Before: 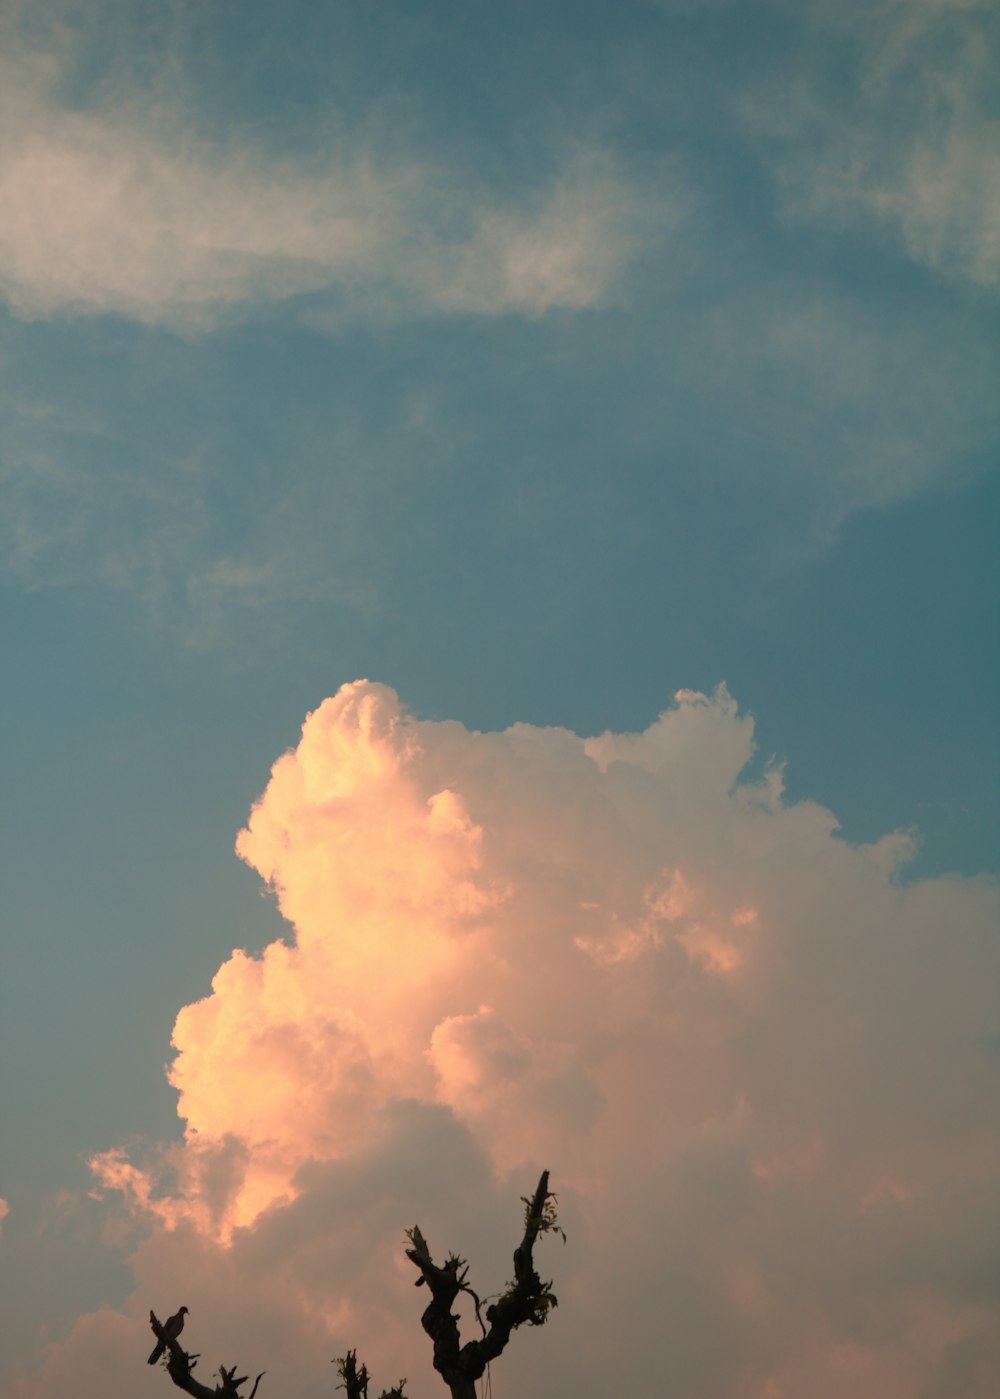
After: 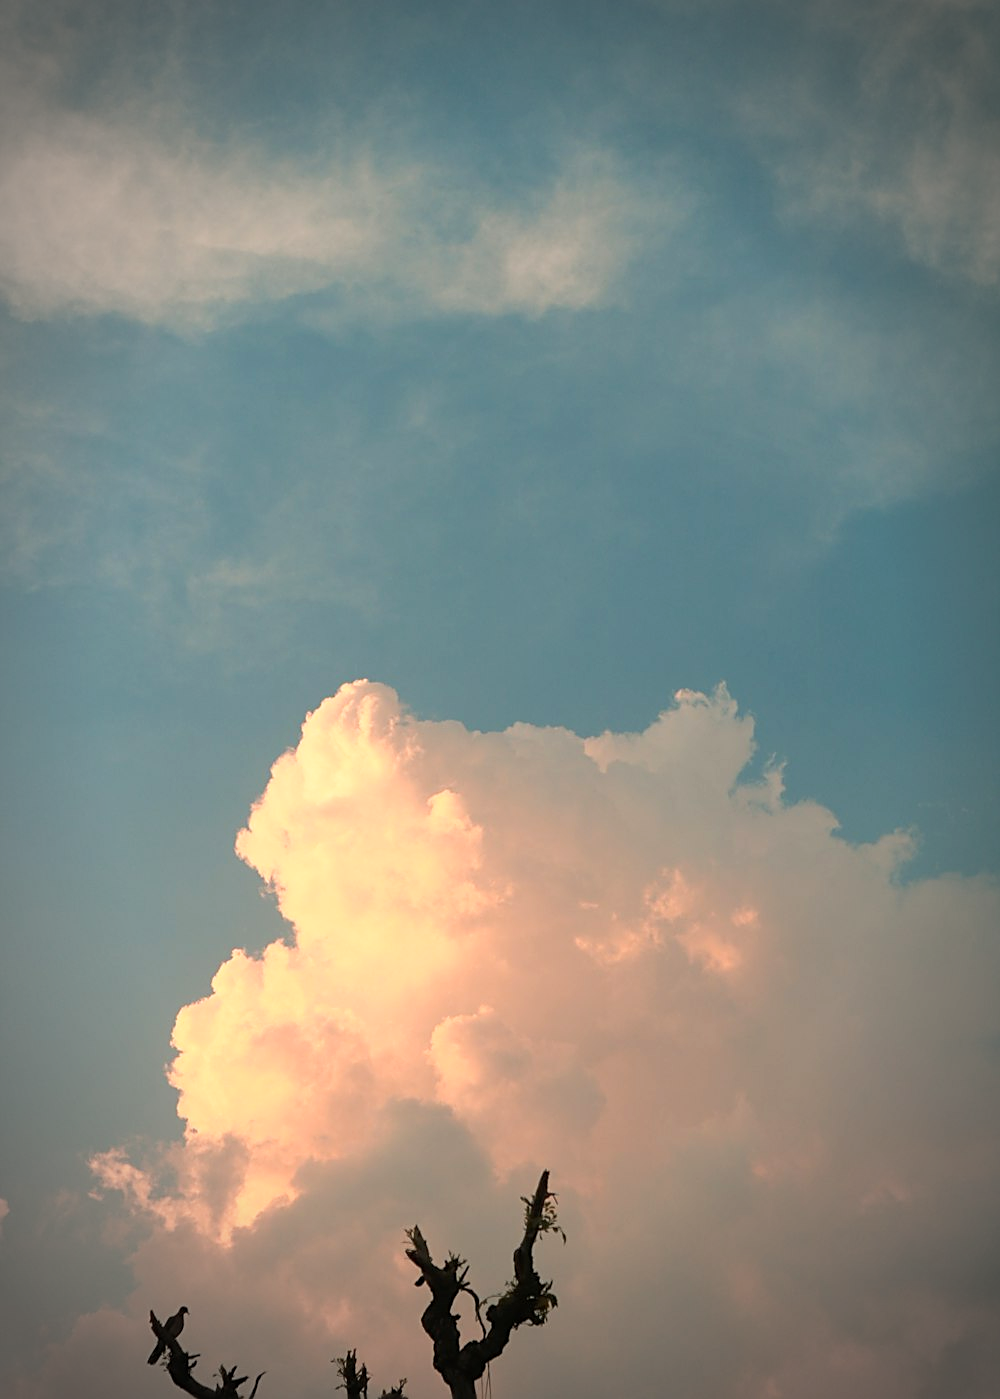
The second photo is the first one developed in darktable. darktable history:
vignetting: automatic ratio true
sharpen: amount 0.498
base curve: curves: ch0 [(0, 0) (0.688, 0.865) (1, 1)], preserve colors none
